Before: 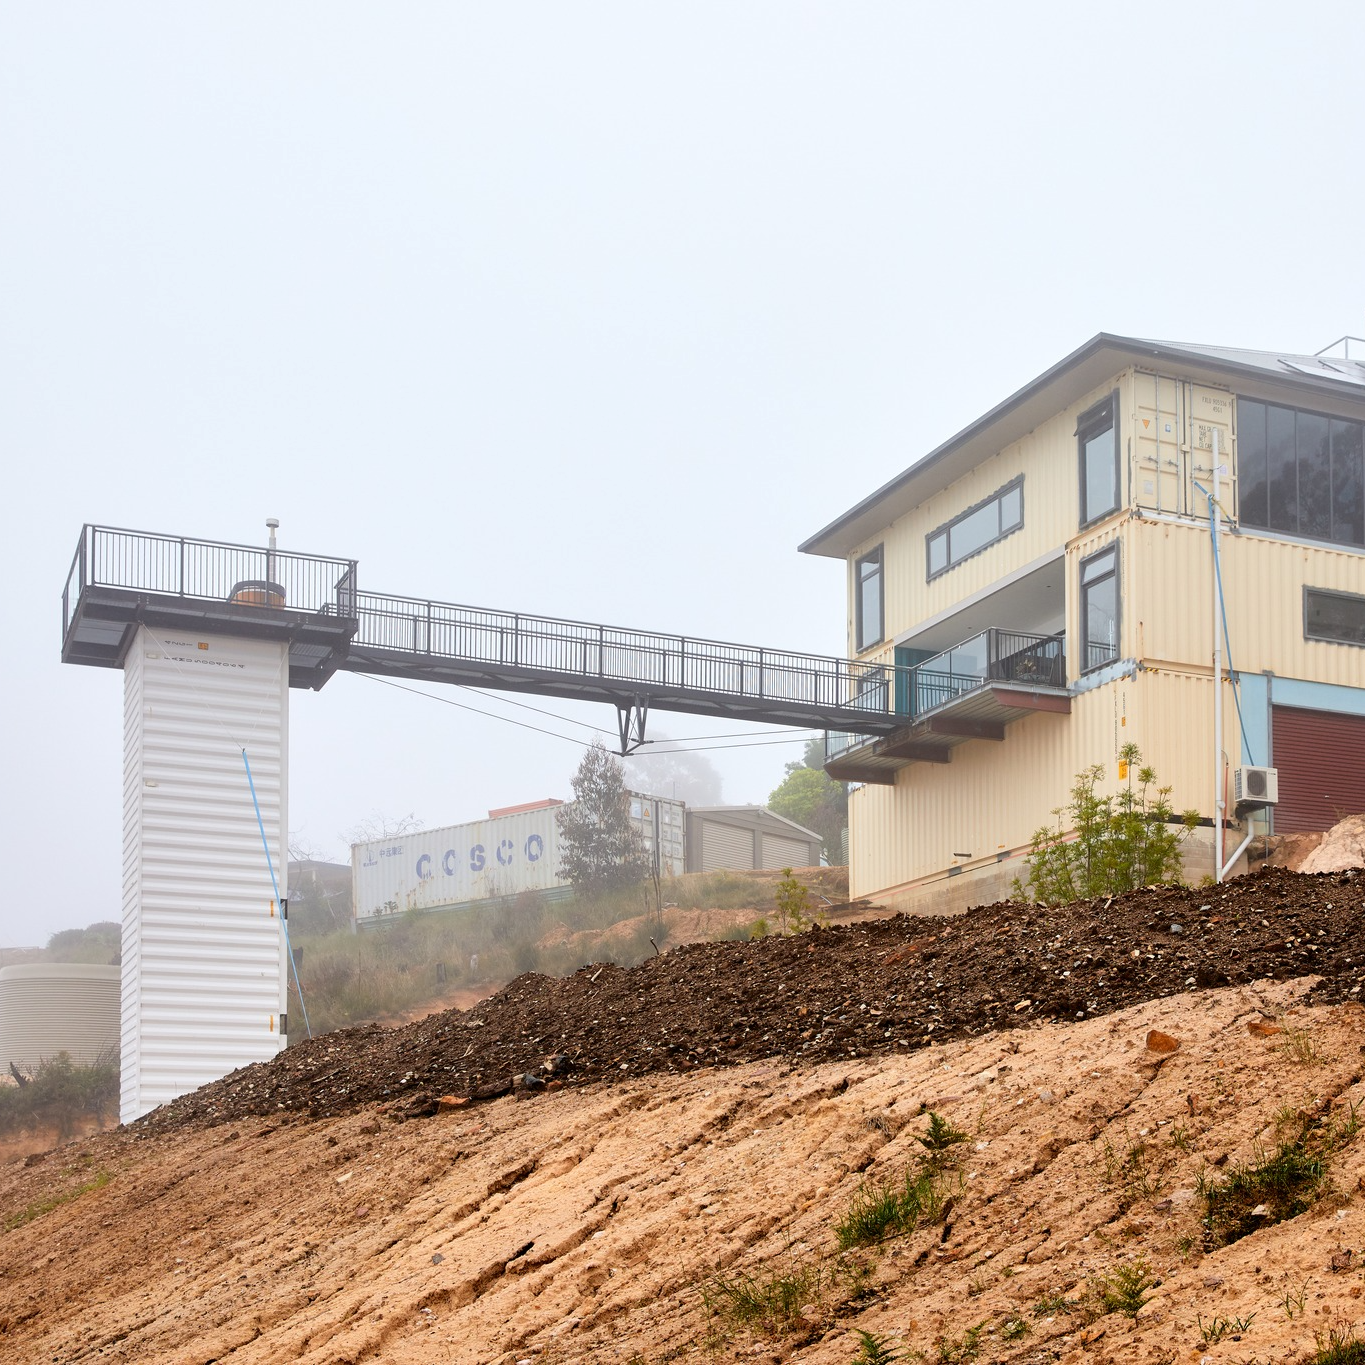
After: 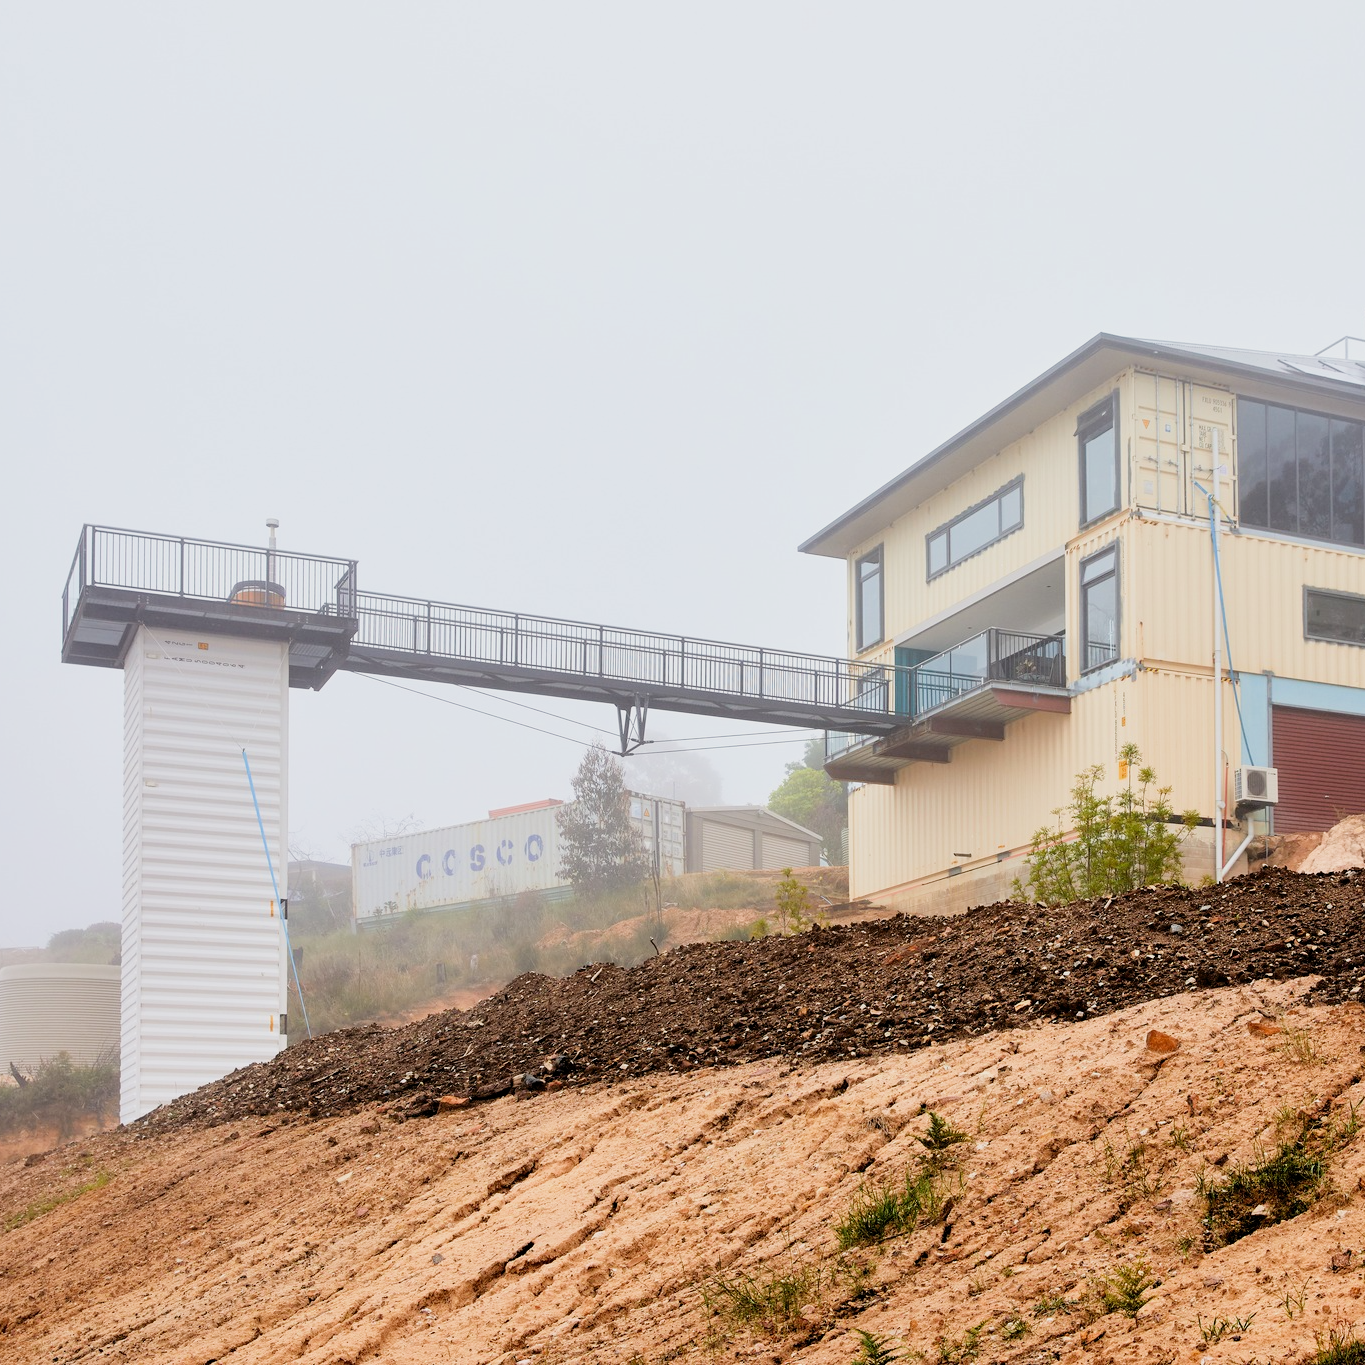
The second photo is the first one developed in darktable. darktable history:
filmic rgb: middle gray luminance 18.24%, black relative exposure -8.91 EV, white relative exposure 3.74 EV, target black luminance 0%, hardness 4.91, latitude 67.47%, contrast 0.952, highlights saturation mix 19.29%, shadows ↔ highlights balance 20.82%, add noise in highlights 0.001, color science v3 (2019), use custom middle-gray values true, contrast in highlights soft
exposure: exposure 0.438 EV, compensate exposure bias true, compensate highlight preservation false
